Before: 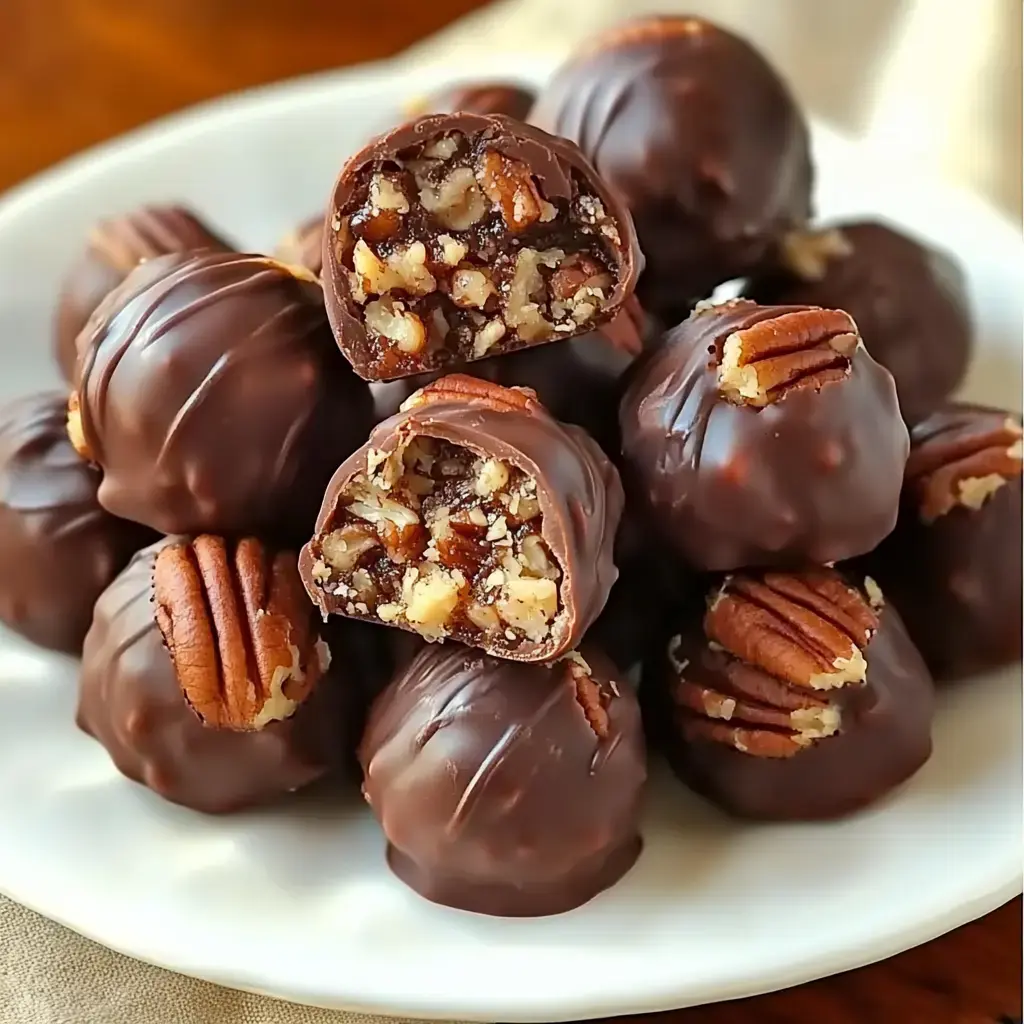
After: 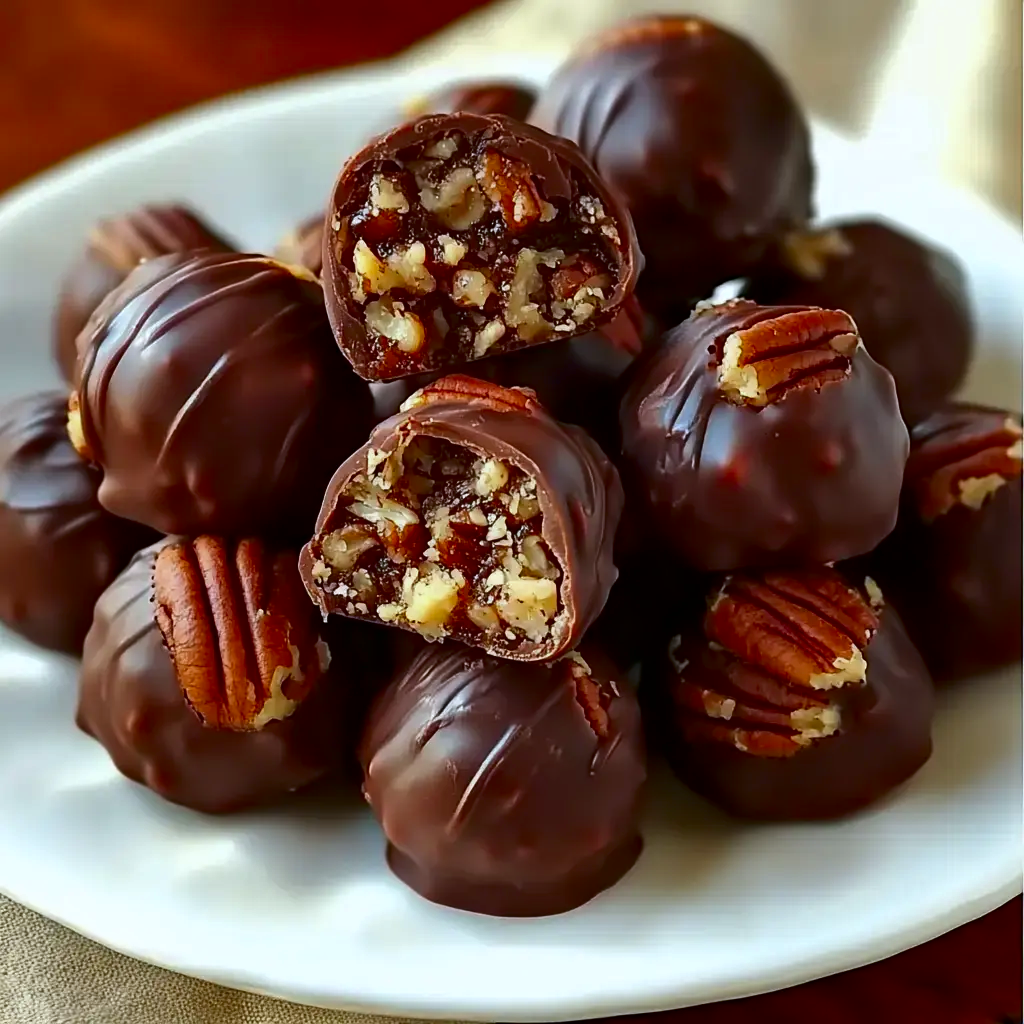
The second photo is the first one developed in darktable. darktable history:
contrast brightness saturation: brightness -0.25, saturation 0.2
white balance: red 0.967, blue 1.049
